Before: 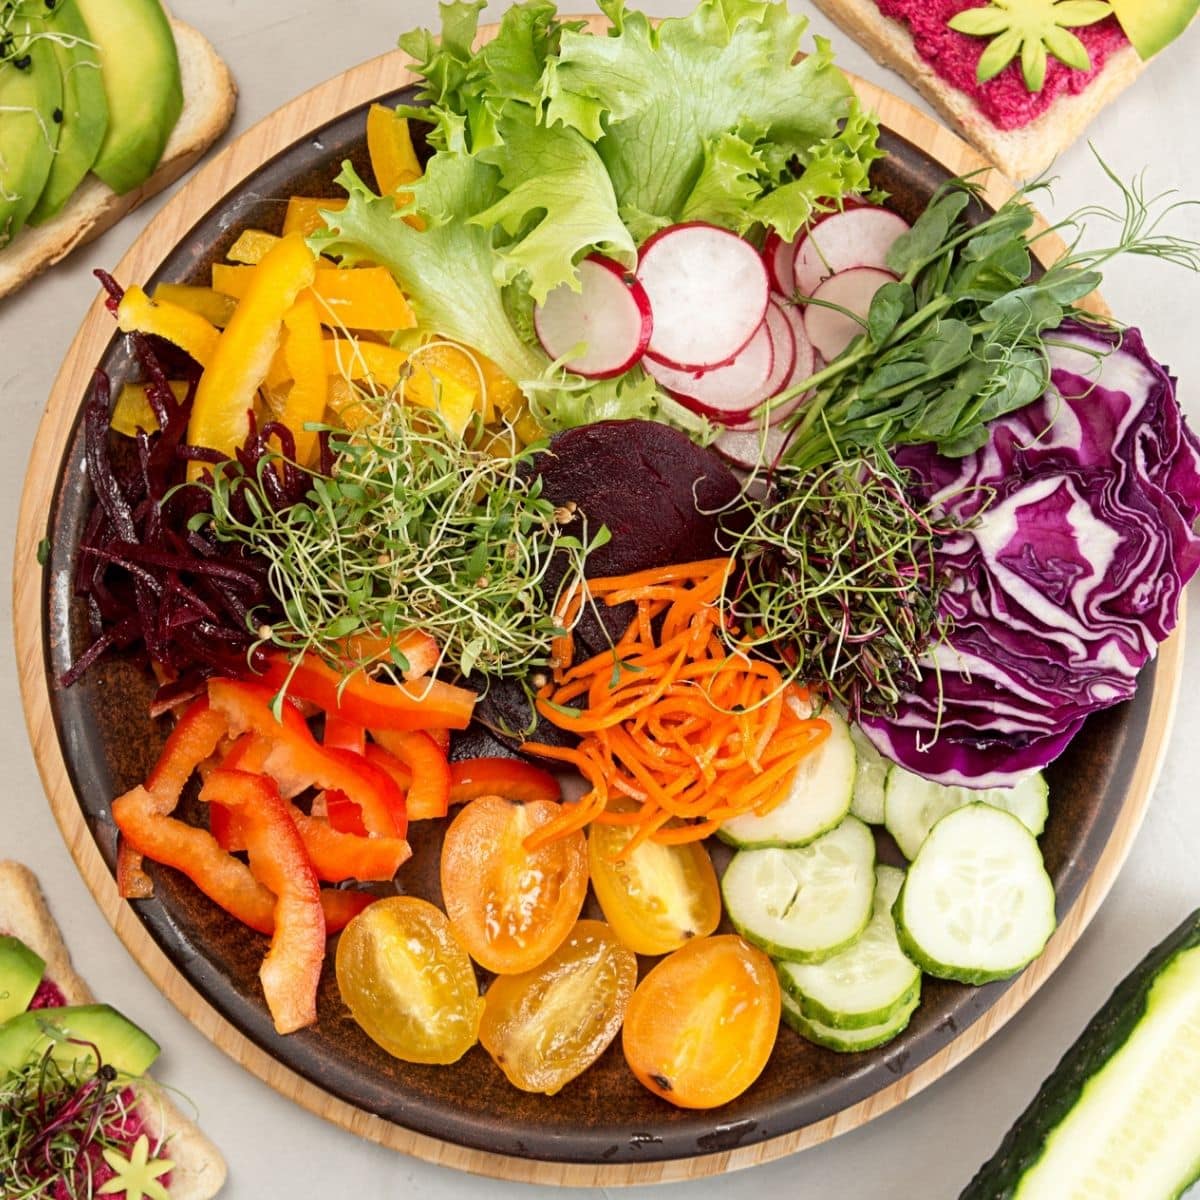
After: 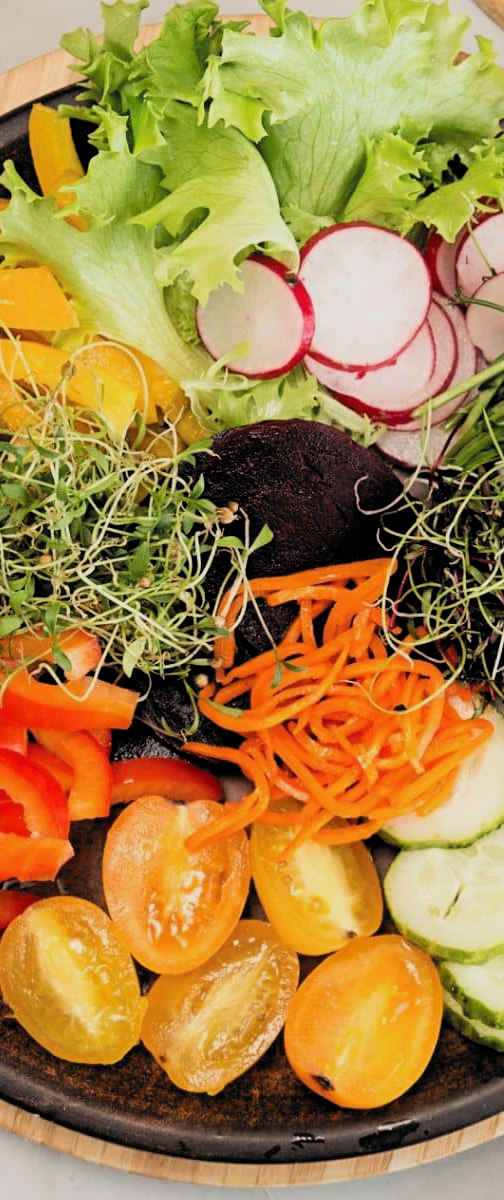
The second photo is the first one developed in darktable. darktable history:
crop: left 28.194%, right 29.083%
filmic rgb: black relative exposure -5.01 EV, white relative exposure 4 EV, threshold 5.95 EV, hardness 2.9, contrast 1.3, highlights saturation mix -29.39%, color science v6 (2022), enable highlight reconstruction true
